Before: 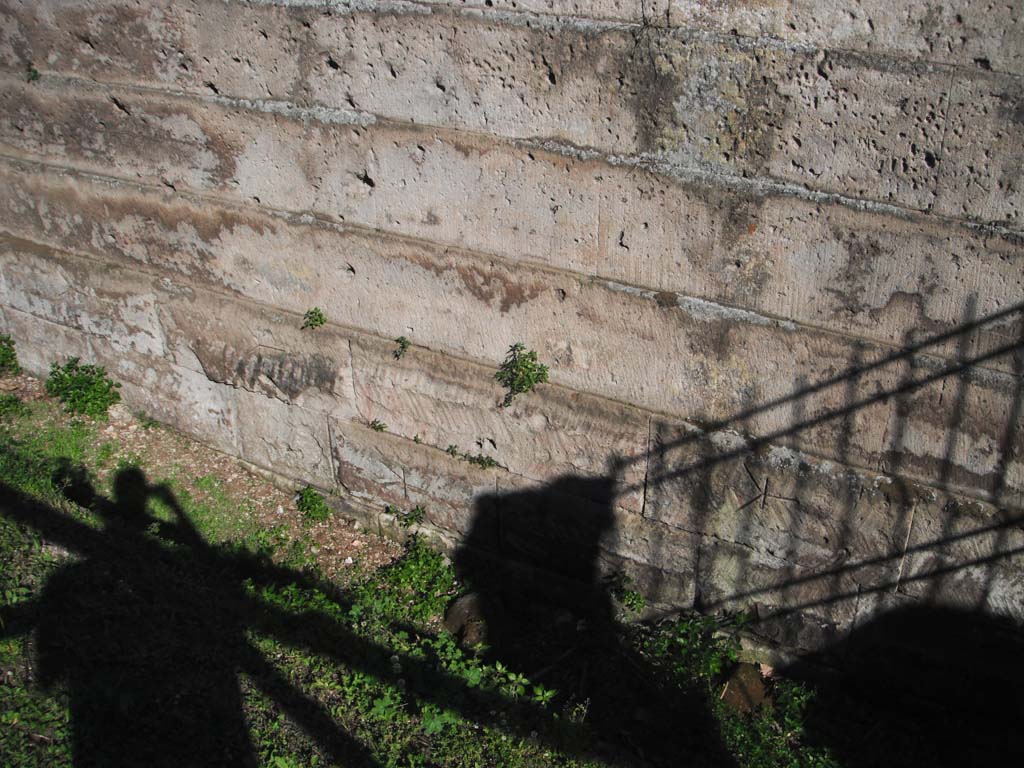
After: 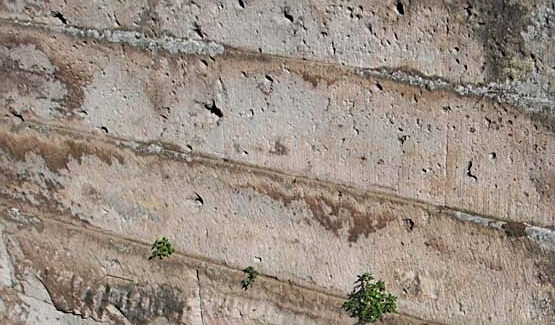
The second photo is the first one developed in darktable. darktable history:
crop: left 14.931%, top 9.138%, right 30.802%, bottom 48.442%
haze removal: adaptive false
sharpen: on, module defaults
